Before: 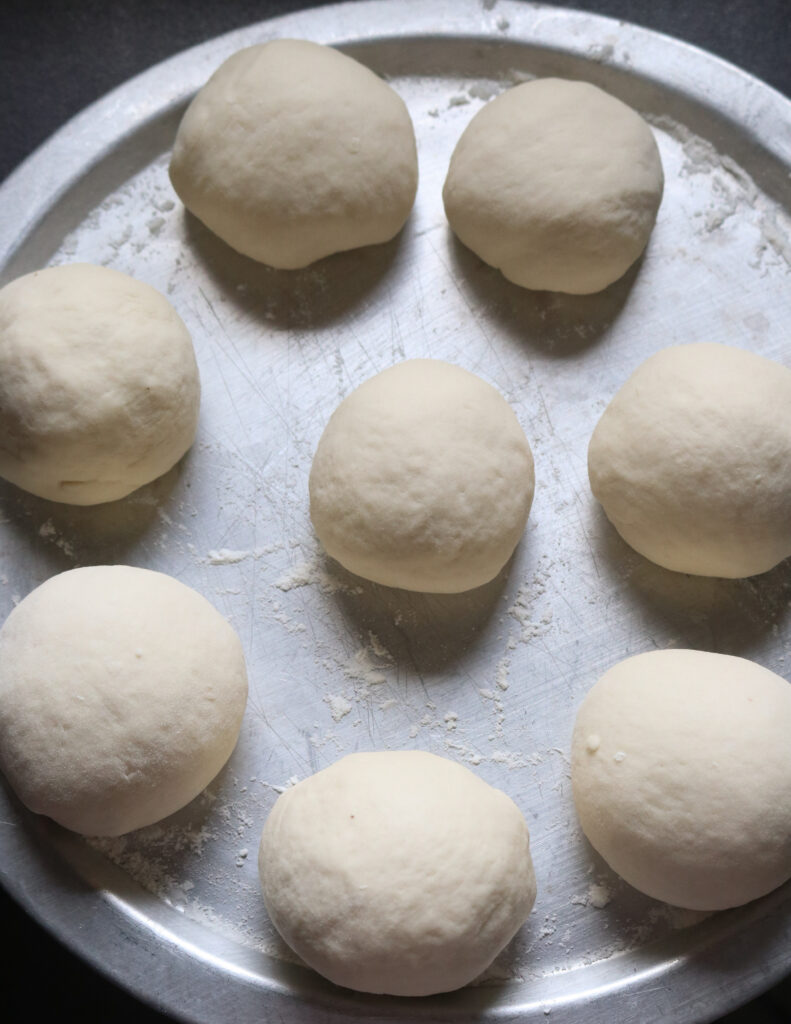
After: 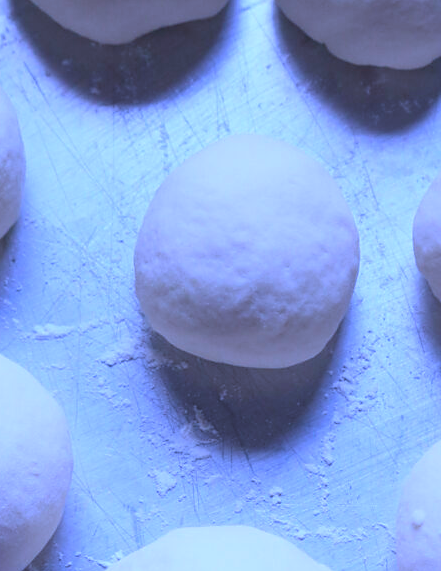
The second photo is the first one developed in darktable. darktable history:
color calibration: output R [1.063, -0.012, -0.003, 0], output B [-0.079, 0.047, 1, 0], illuminant custom, x 0.46, y 0.43, temperature 2642.66 K
sharpen: radius 1.559, amount 0.373, threshold 1.271
crop and rotate: left 22.13%, top 22.054%, right 22.026%, bottom 22.102%
